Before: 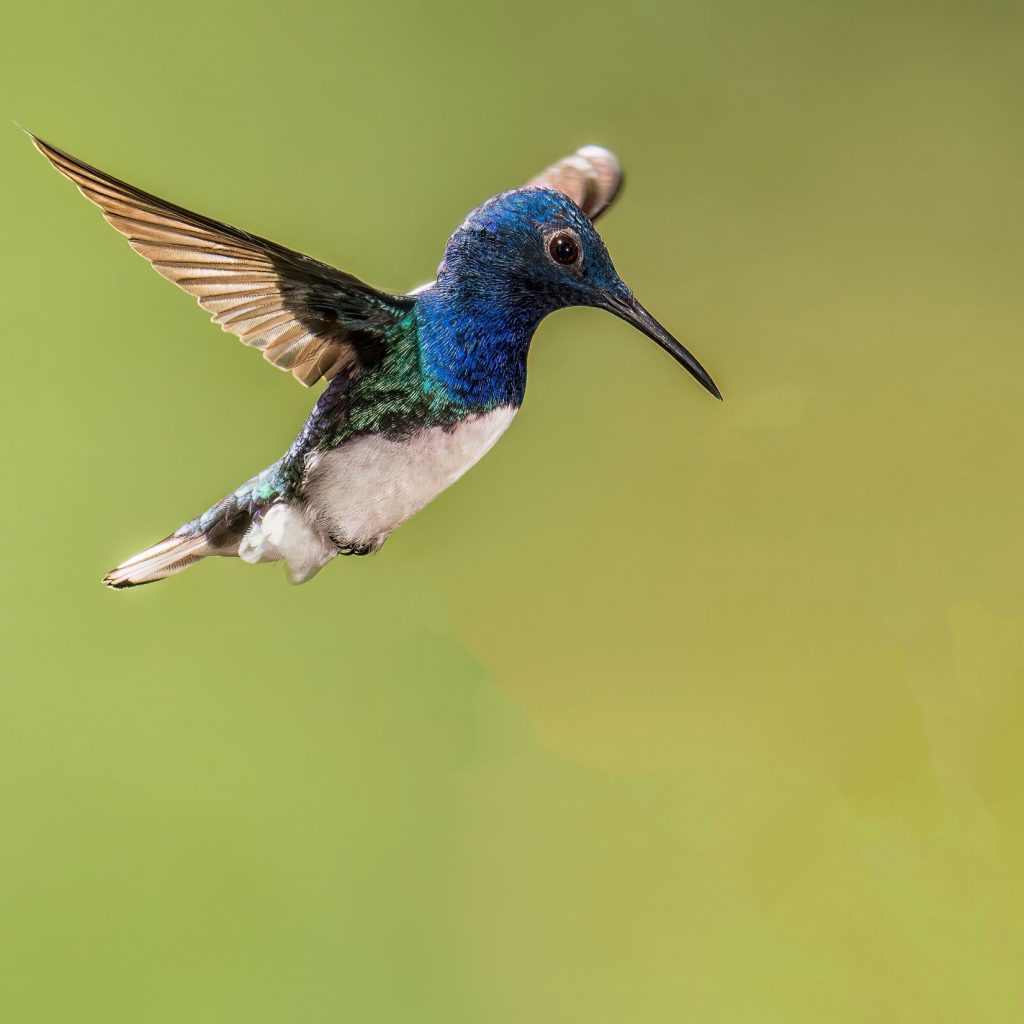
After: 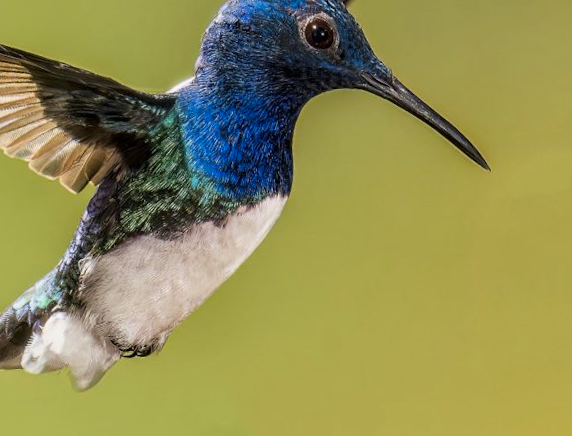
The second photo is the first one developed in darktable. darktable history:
crop: left 20.932%, top 15.471%, right 21.848%, bottom 34.081%
color contrast: green-magenta contrast 0.8, blue-yellow contrast 1.1, unbound 0
rotate and perspective: rotation -5°, crop left 0.05, crop right 0.952, crop top 0.11, crop bottom 0.89
